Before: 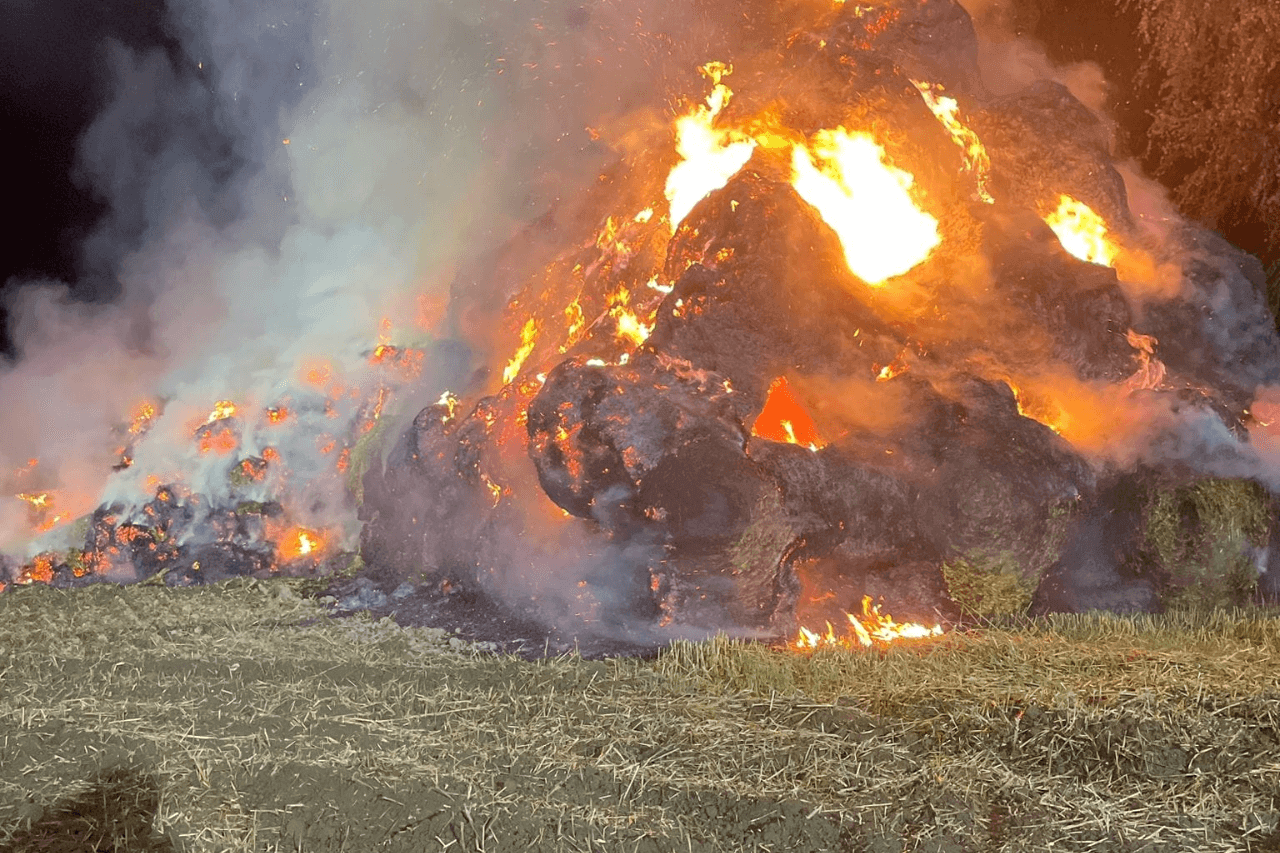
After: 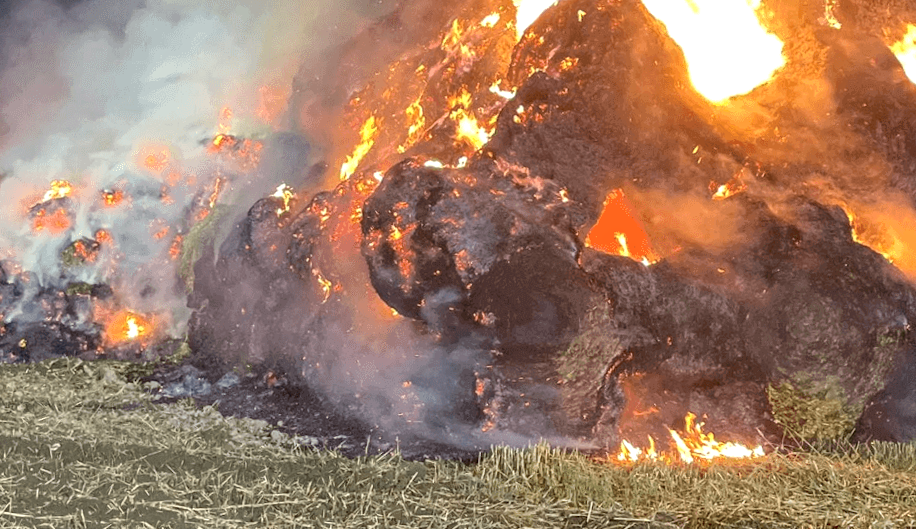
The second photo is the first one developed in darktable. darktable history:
crop and rotate: angle -3.37°, left 9.79%, top 20.73%, right 12.42%, bottom 11.82%
local contrast: detail 150%
